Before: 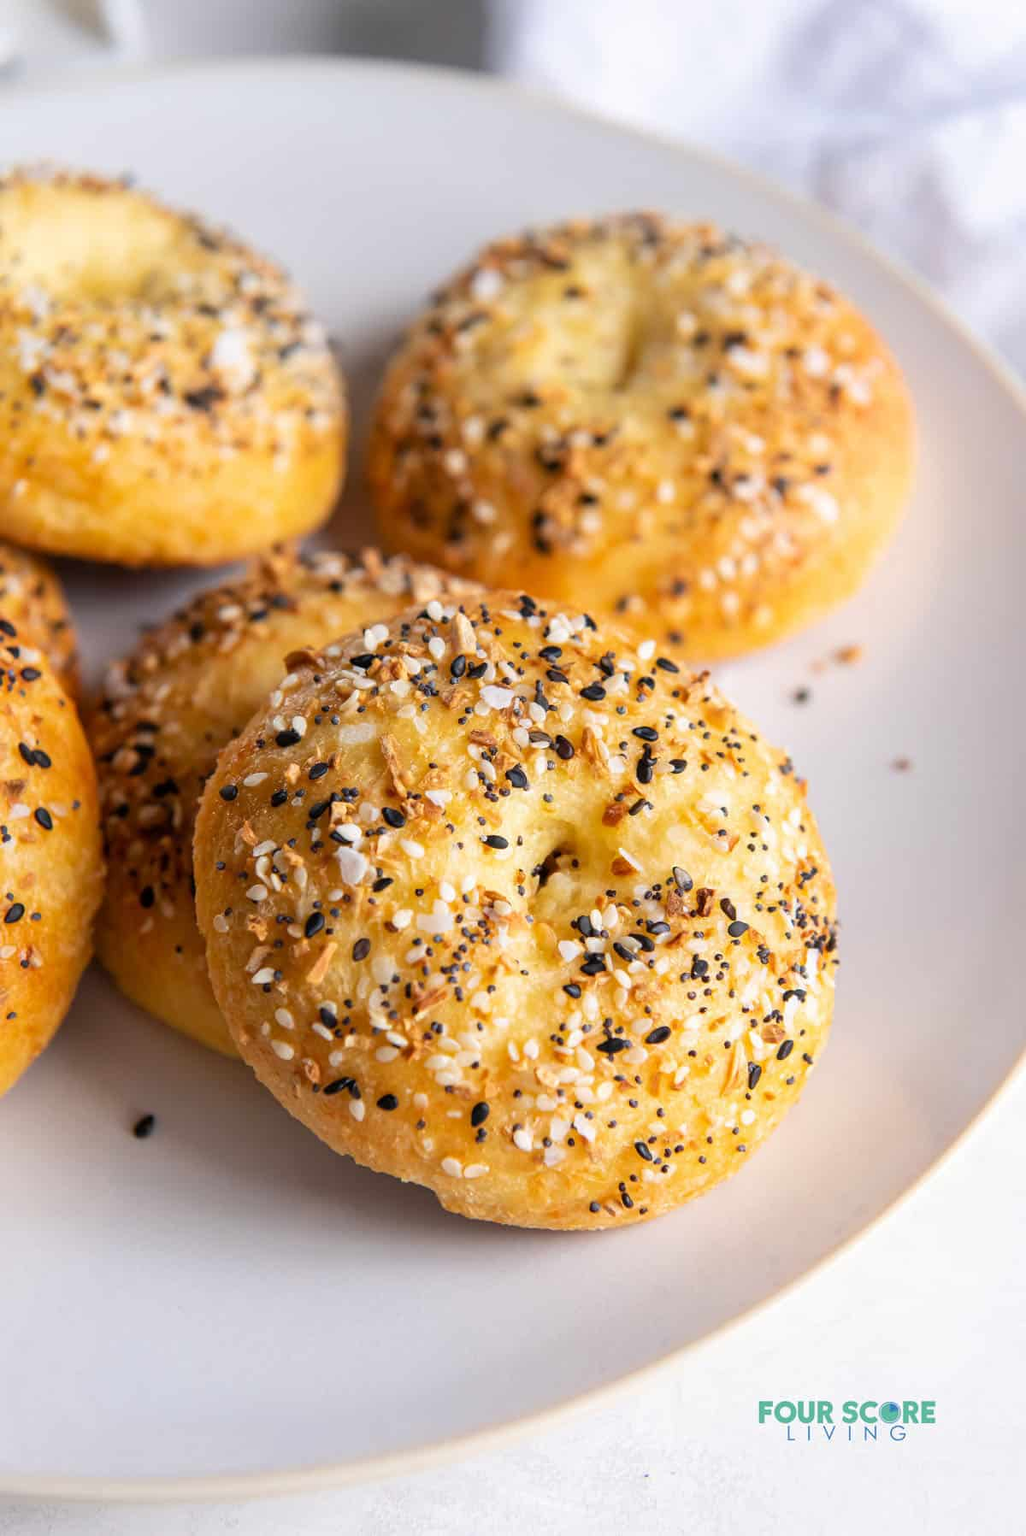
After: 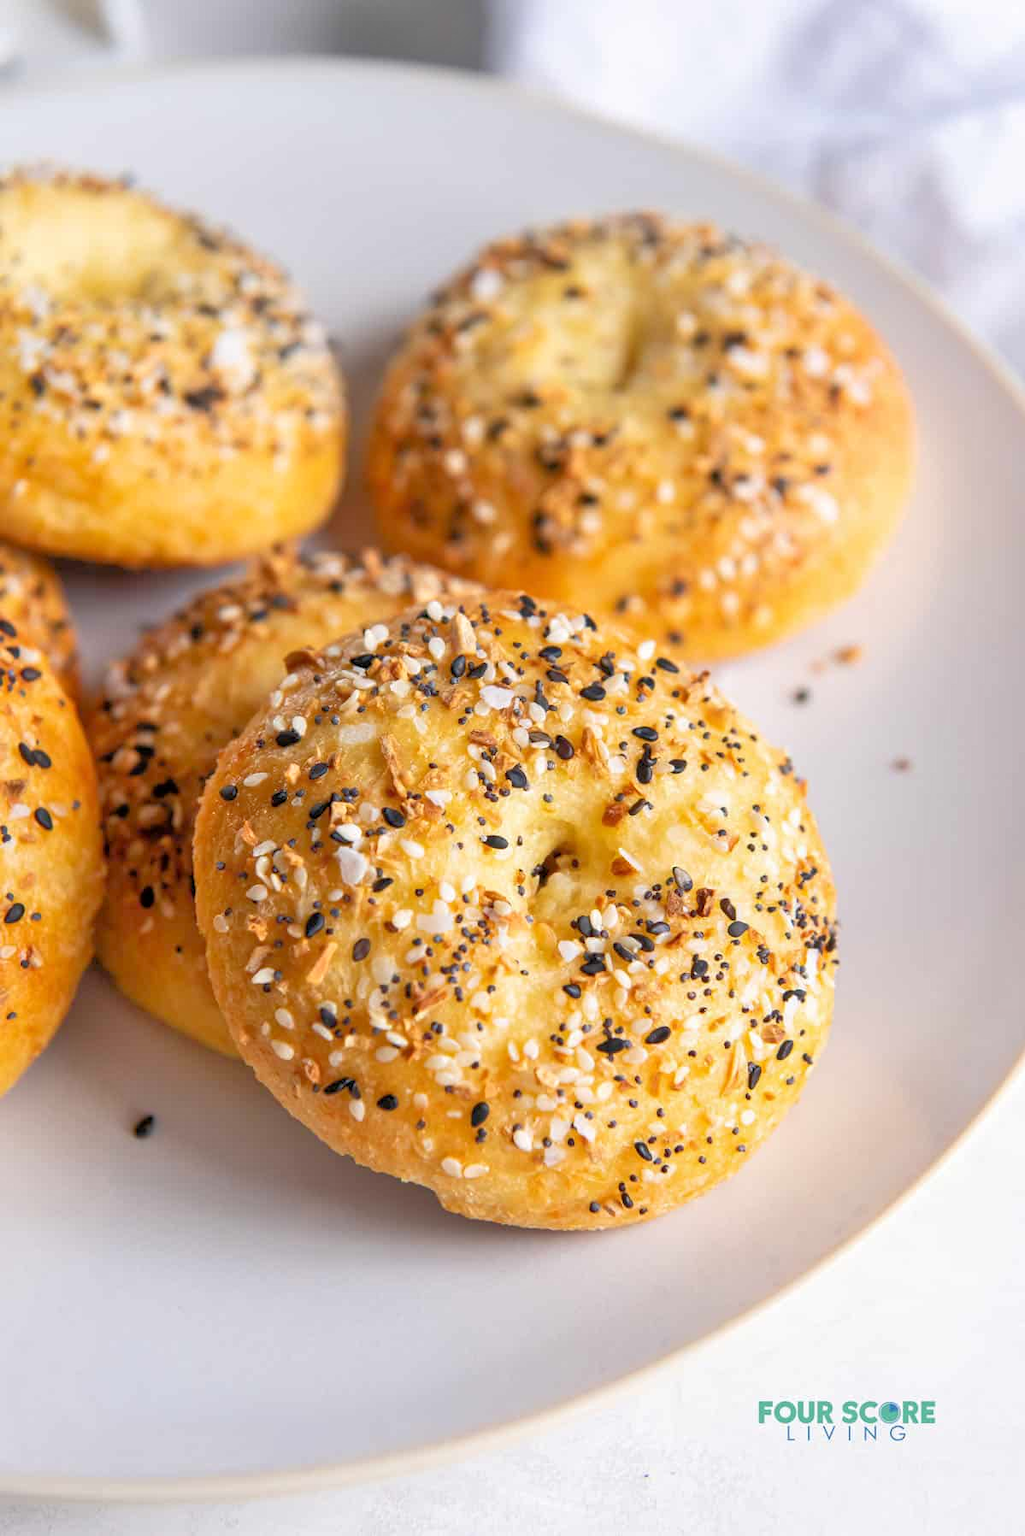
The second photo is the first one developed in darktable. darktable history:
tone equalizer: -7 EV 0.15 EV, -6 EV 0.599 EV, -5 EV 1.13 EV, -4 EV 1.34 EV, -3 EV 1.12 EV, -2 EV 0.6 EV, -1 EV 0.167 EV
